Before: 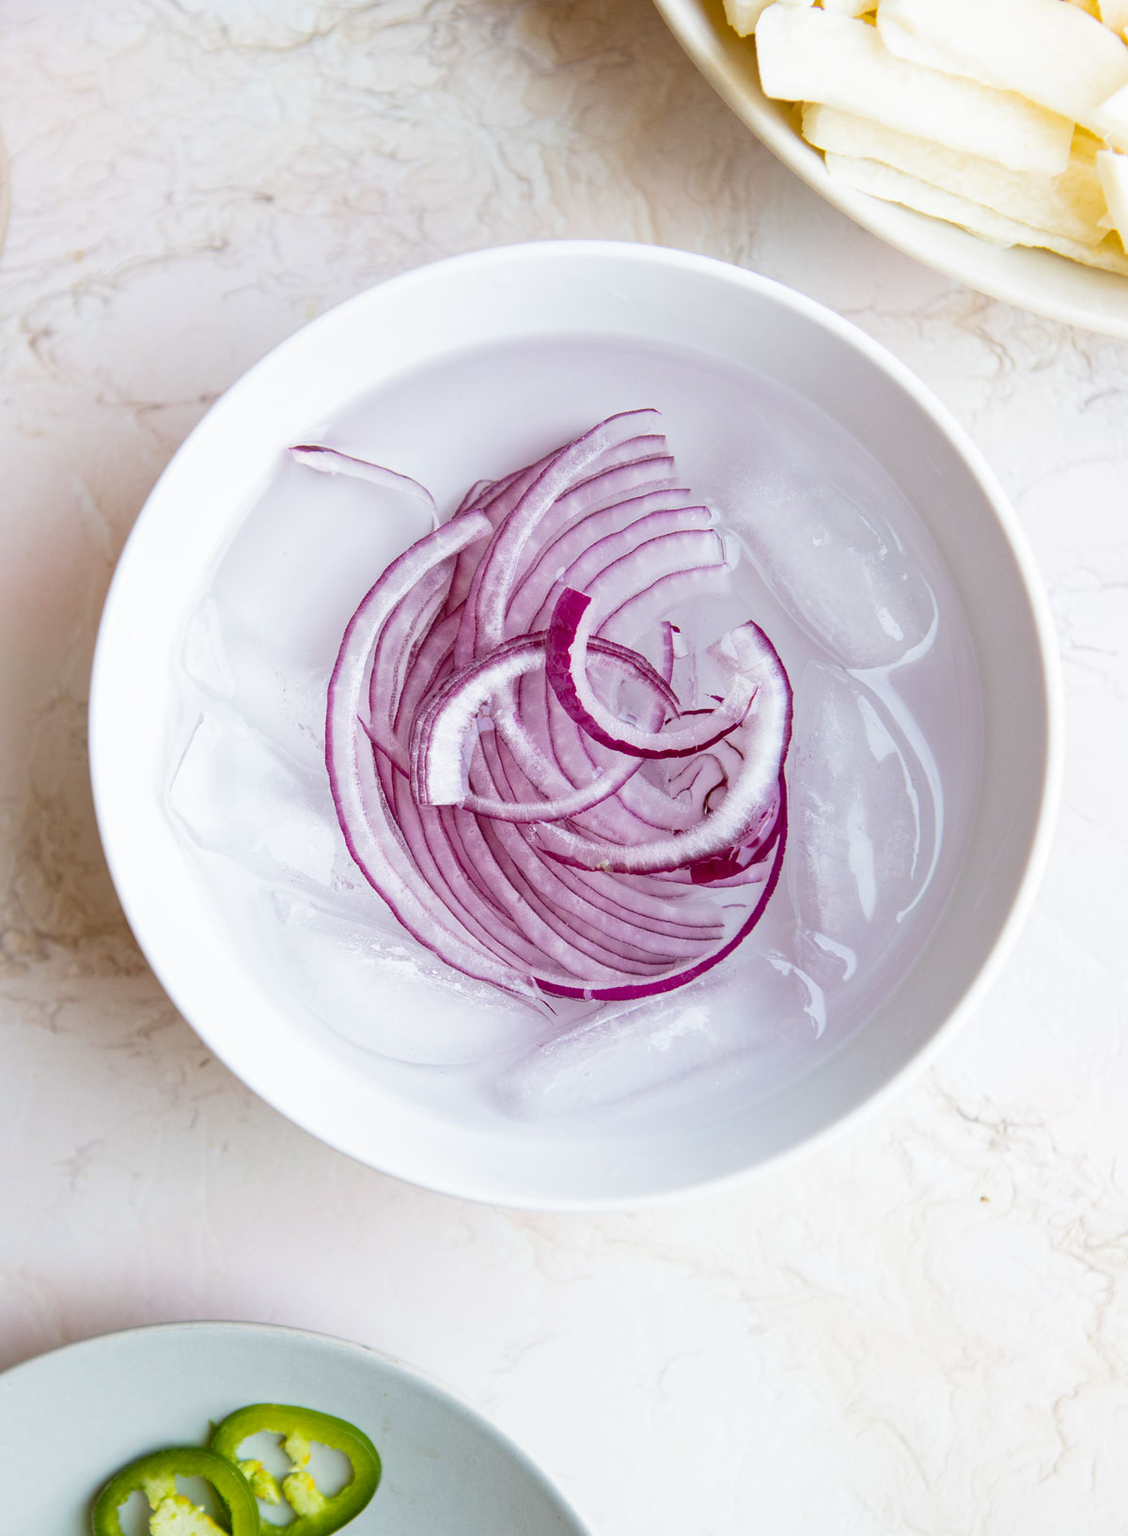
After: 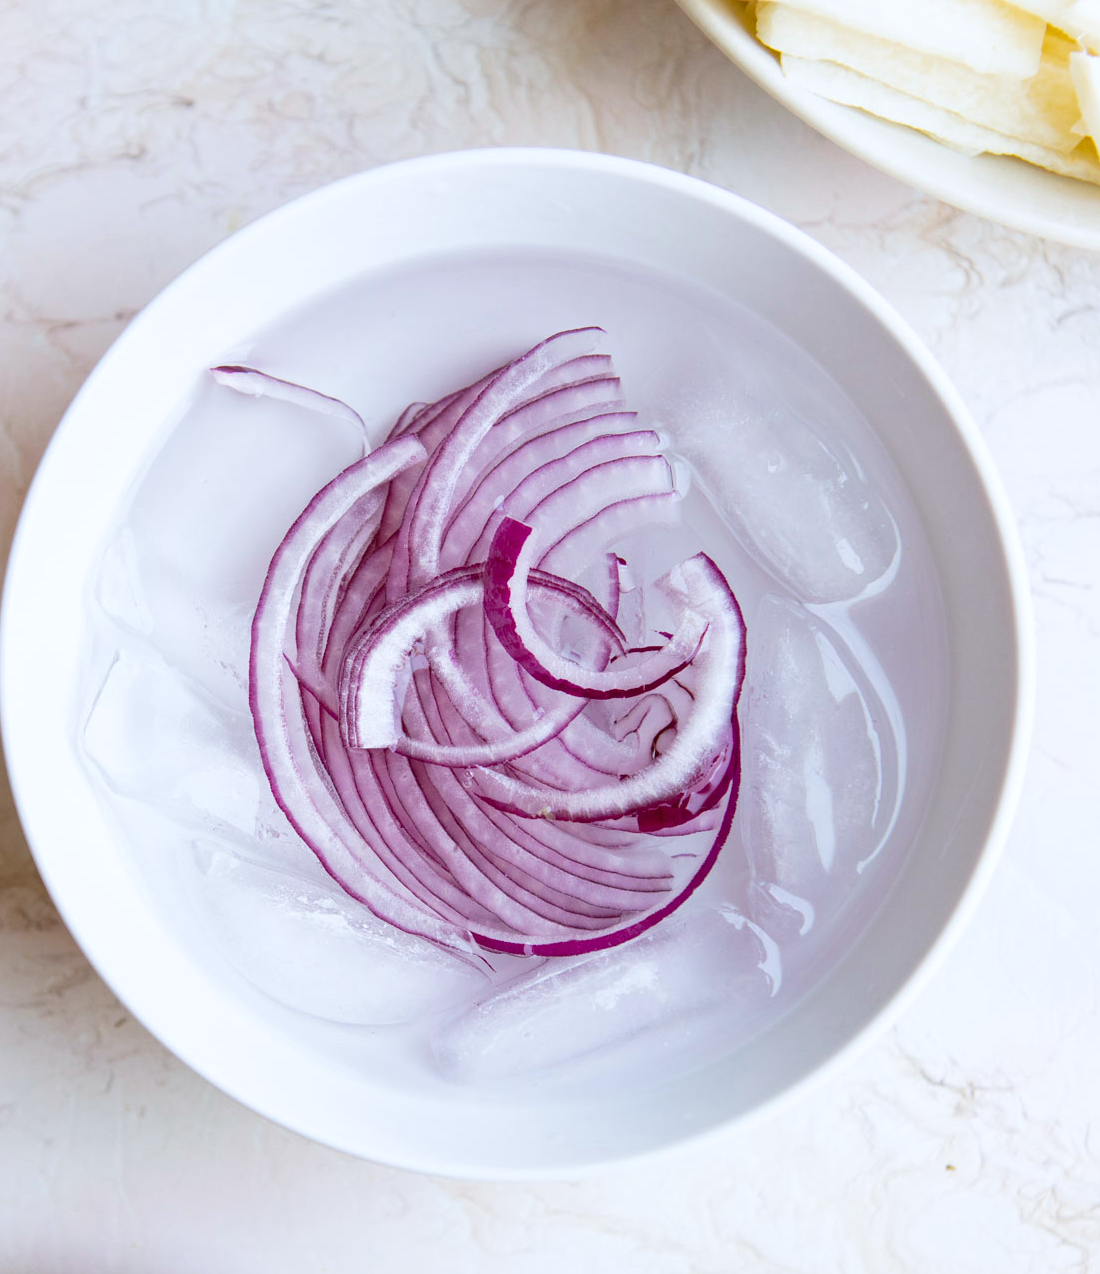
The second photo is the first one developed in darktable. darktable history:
crop: left 8.155%, top 6.611%, bottom 15.385%
white balance: red 0.98, blue 1.034
